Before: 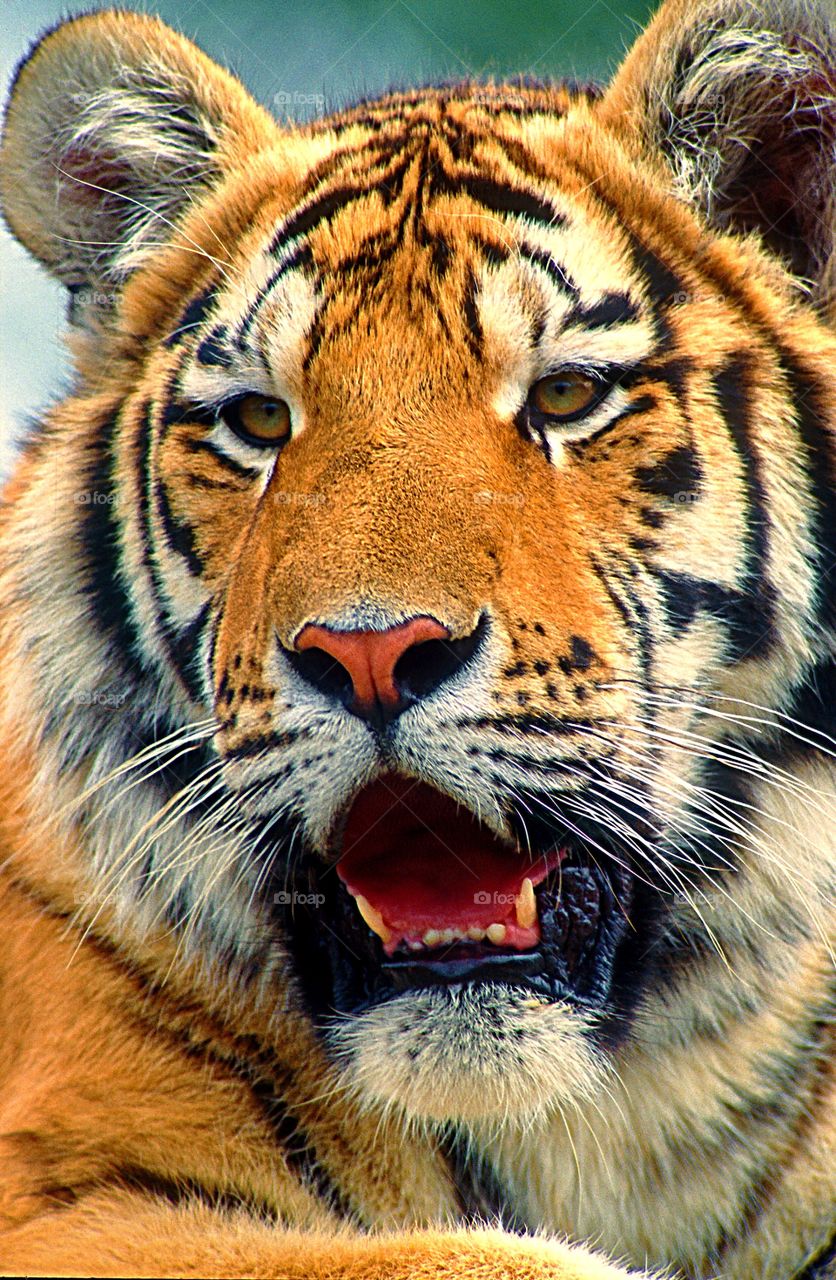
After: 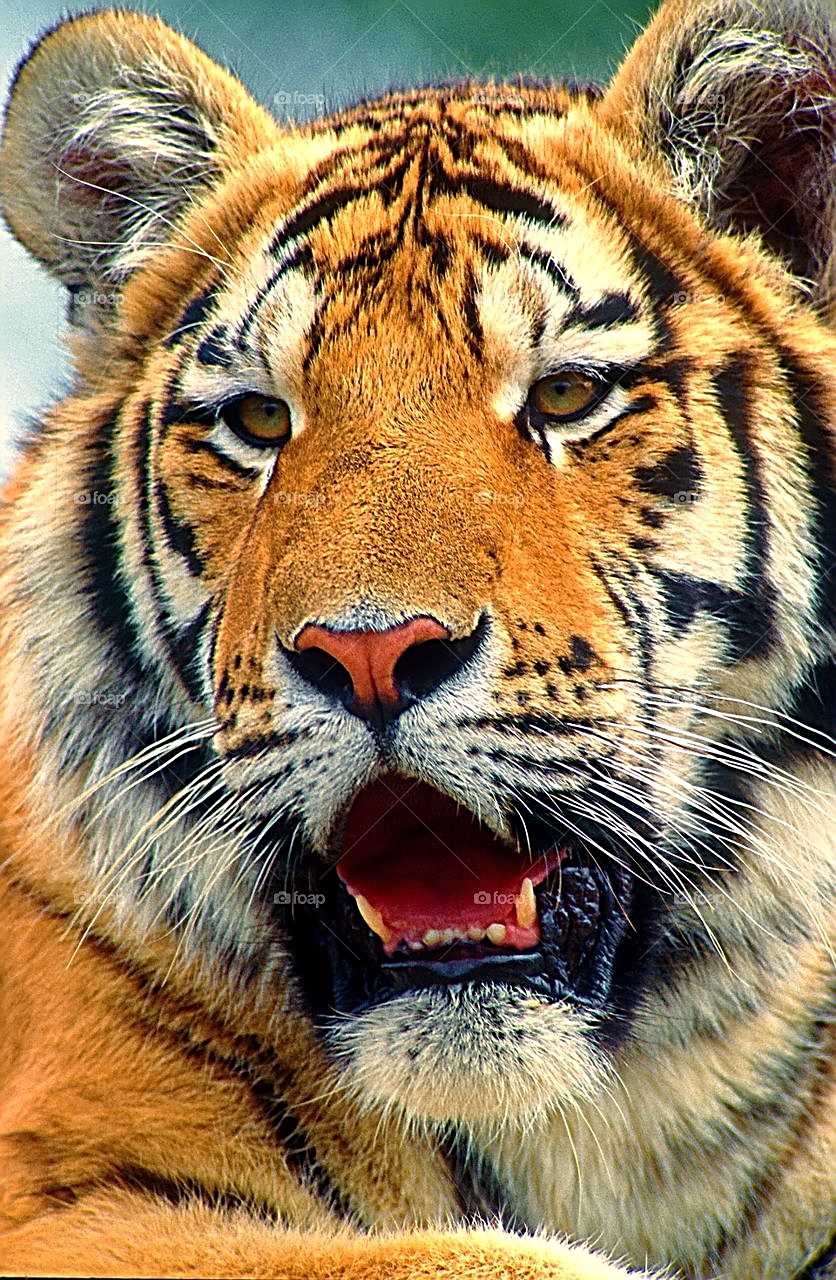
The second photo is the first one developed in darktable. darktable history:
shadows and highlights: shadows -11.19, white point adjustment 1.45, highlights 11.61
sharpen: on, module defaults
